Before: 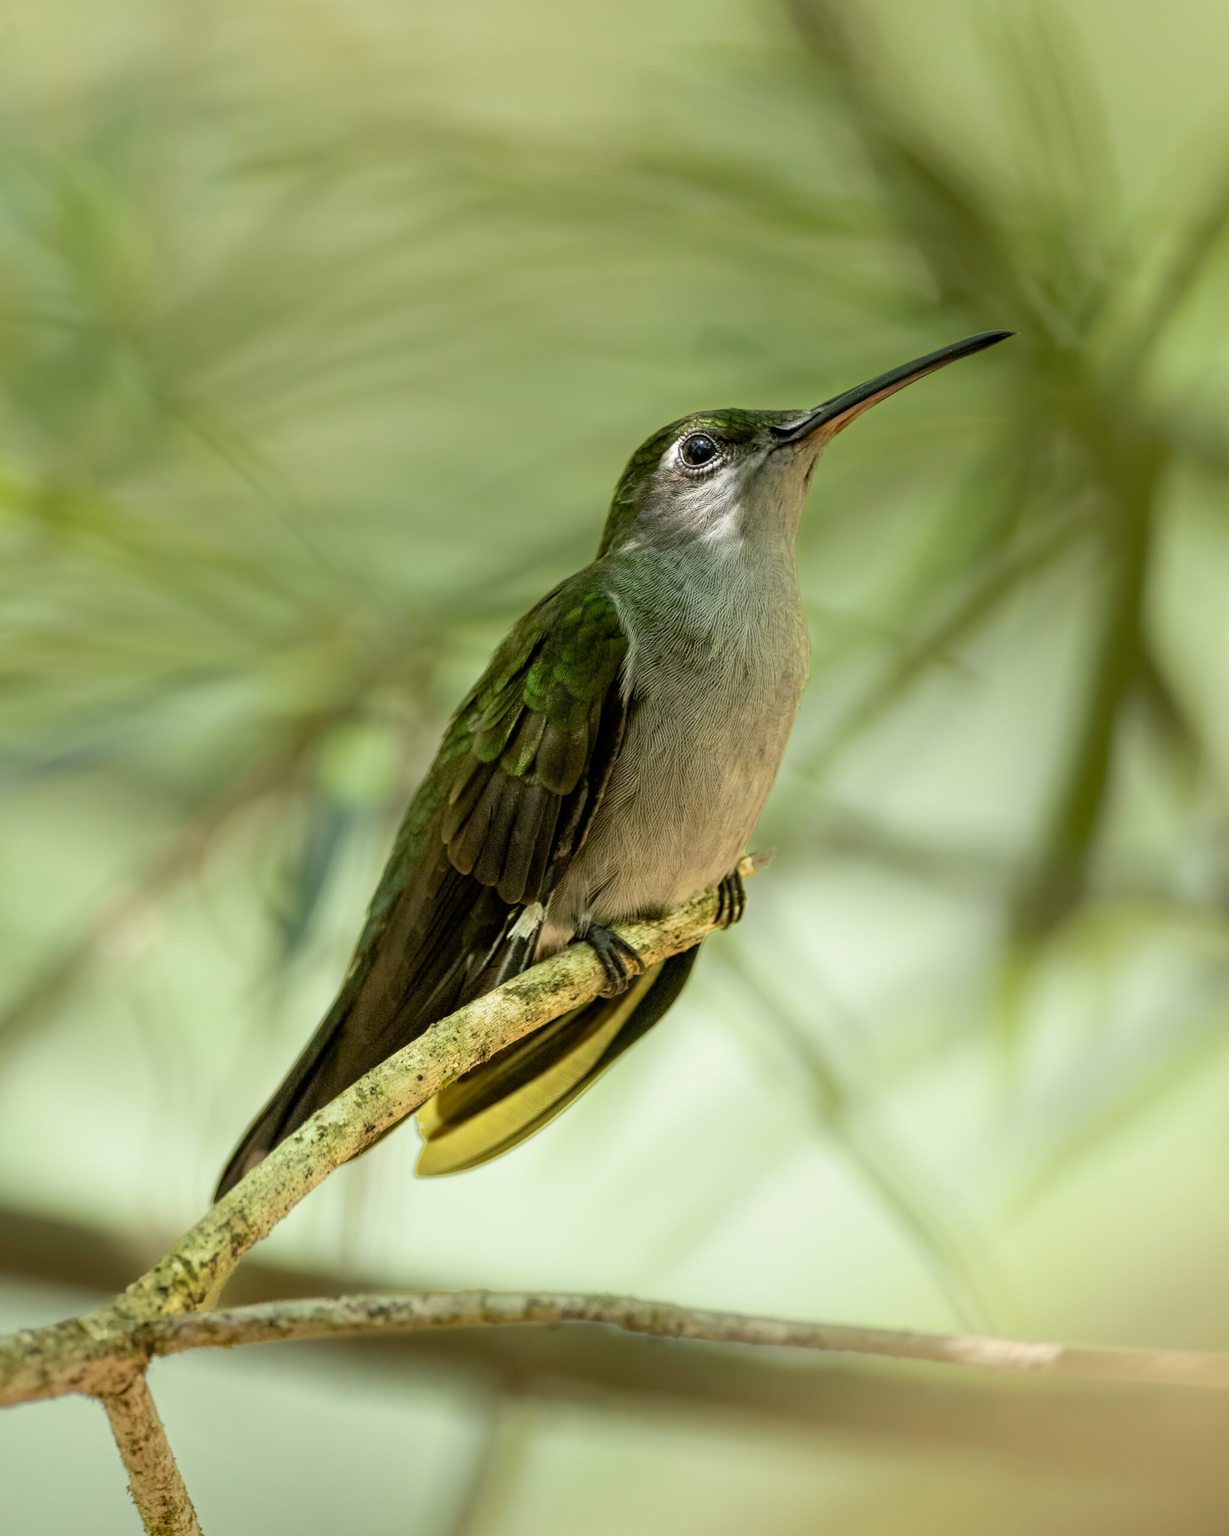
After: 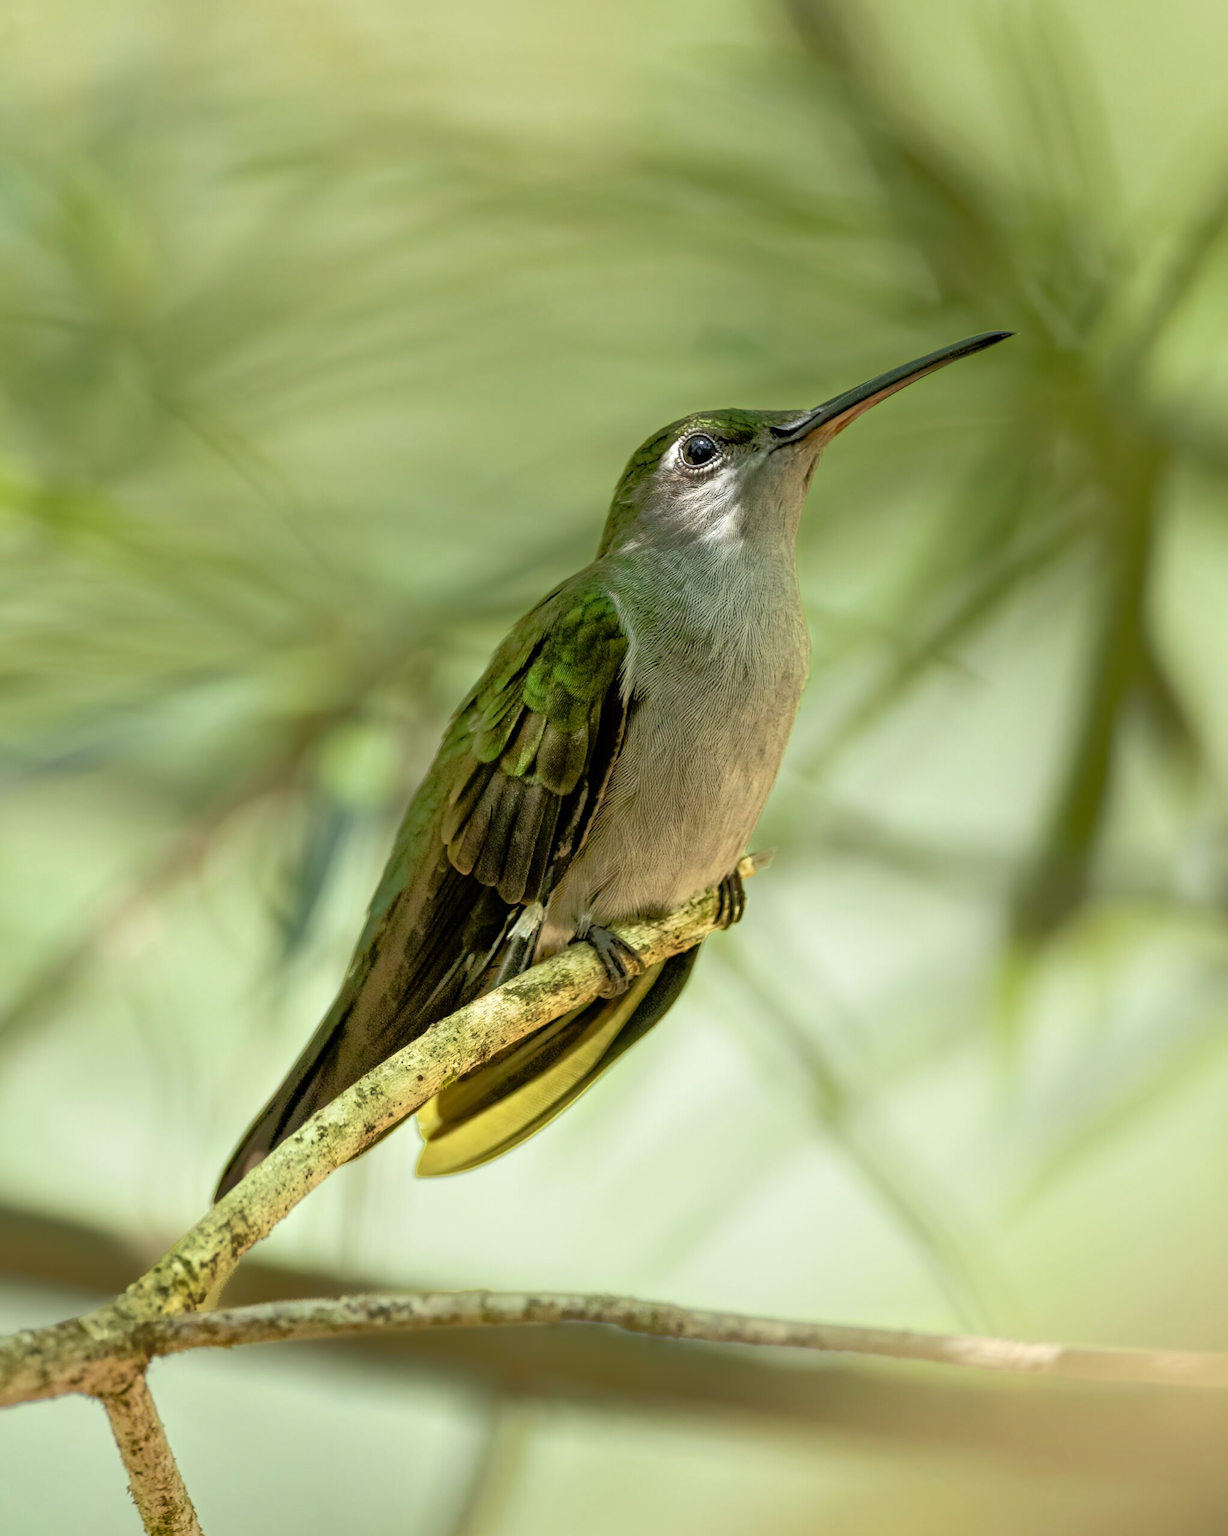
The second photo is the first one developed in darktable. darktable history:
tone equalizer: -8 EV -0.518 EV, -7 EV -0.347 EV, -6 EV -0.082 EV, -5 EV 0.407 EV, -4 EV 0.989 EV, -3 EV 0.815 EV, -2 EV -0.006 EV, -1 EV 0.136 EV, +0 EV -0.02 EV
